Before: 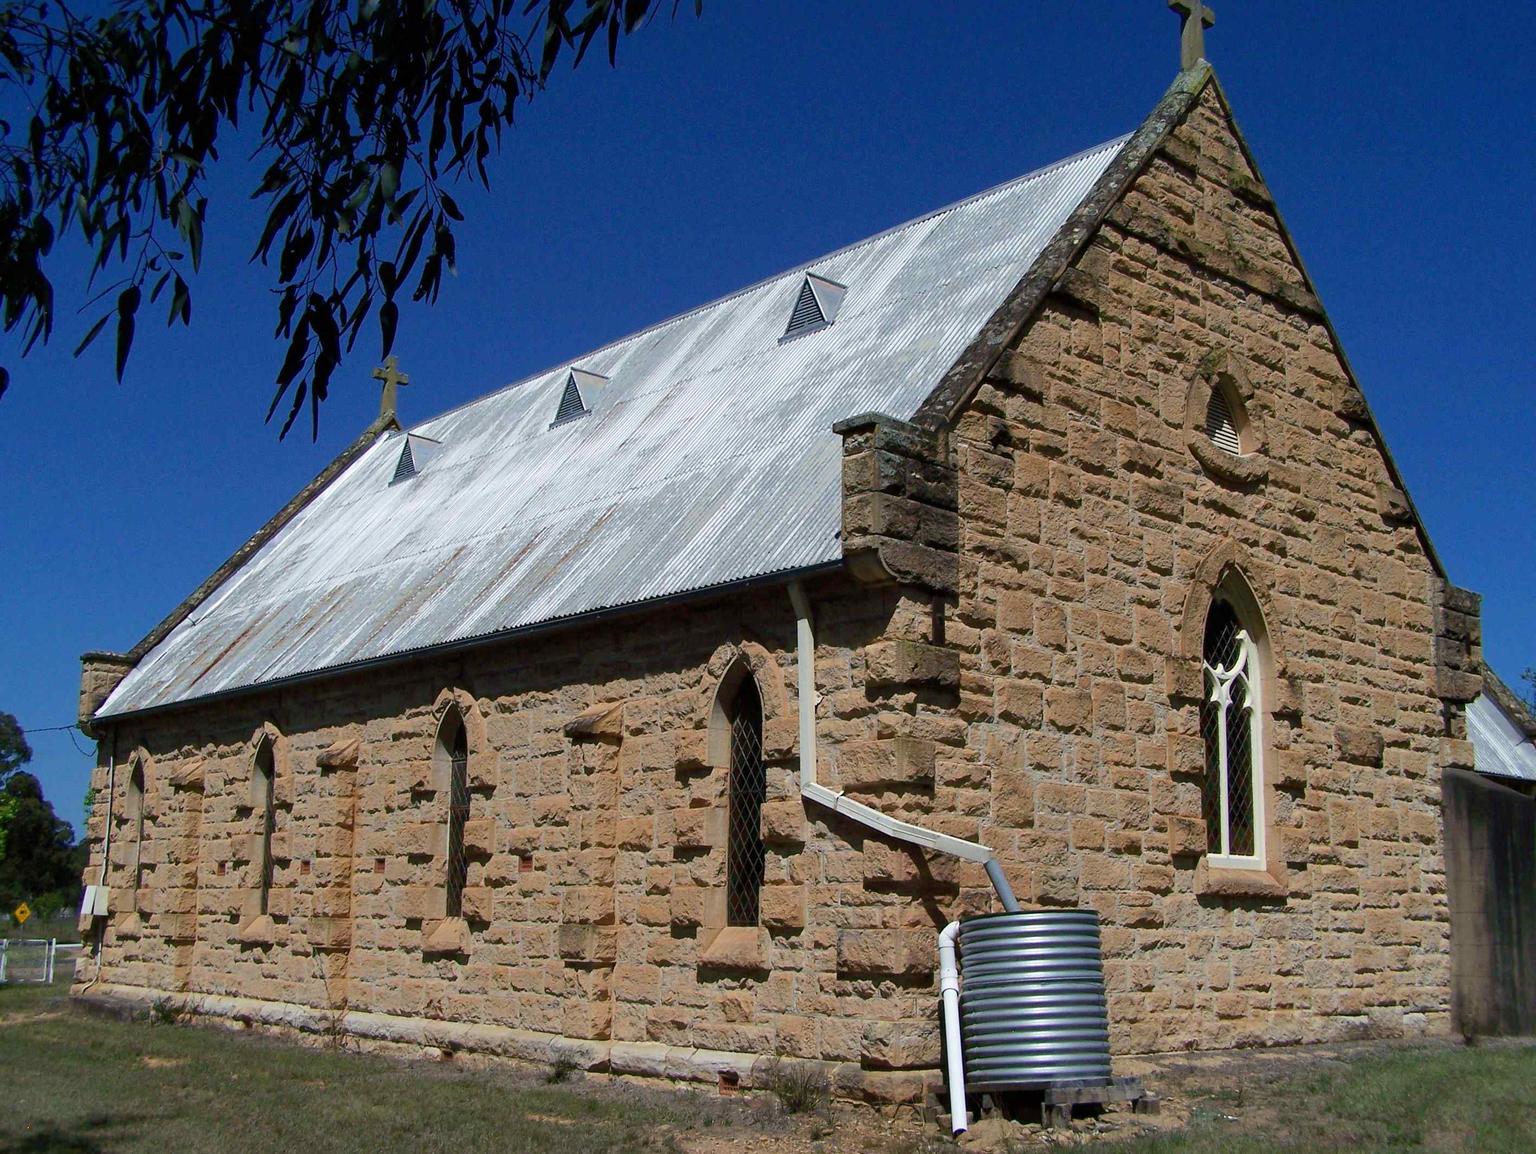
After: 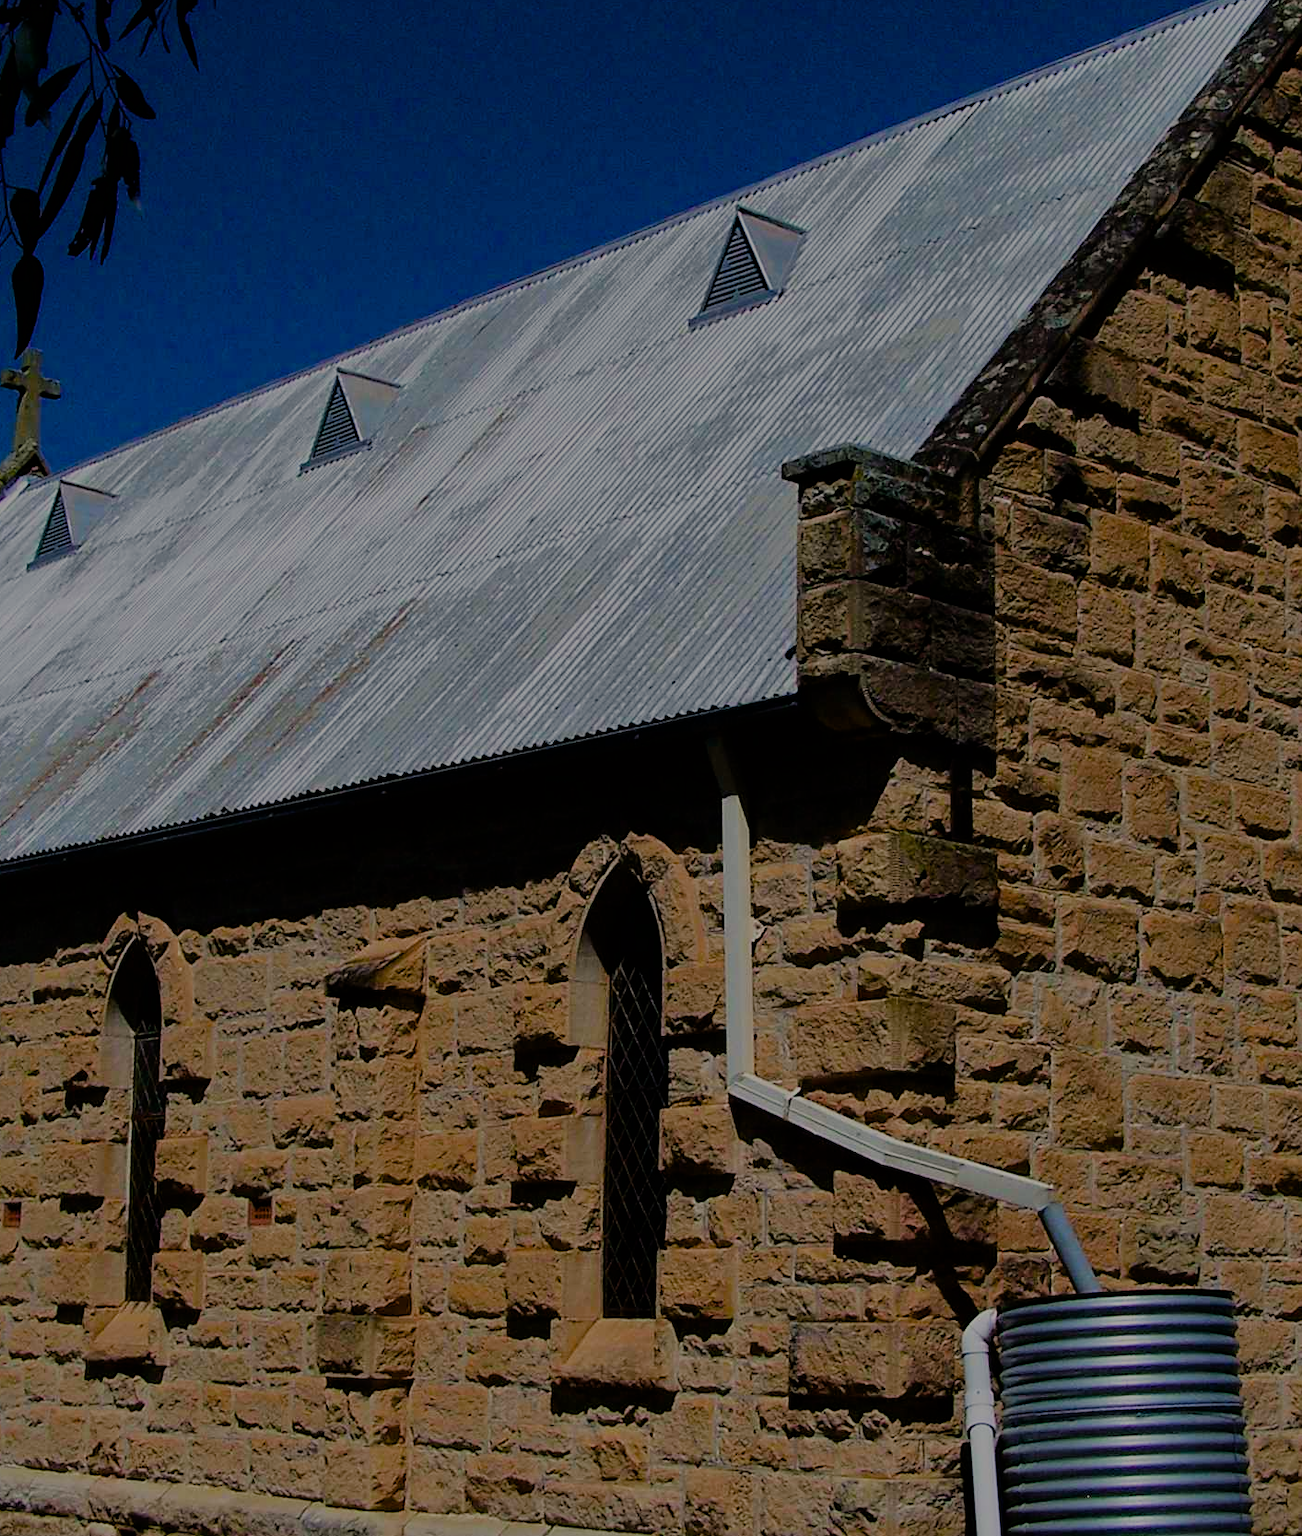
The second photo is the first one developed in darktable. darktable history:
color balance rgb: highlights gain › chroma 1.628%, highlights gain › hue 56.35°, perceptual saturation grading › global saturation 20%, perceptual saturation grading › highlights -49.224%, perceptual saturation grading › shadows 25.284%, global vibrance 40.673%
sharpen: amount 0.216
filmic rgb: black relative exposure -7.1 EV, white relative exposure 5.37 EV, hardness 3.03
tone equalizer: -8 EV -2 EV, -7 EV -1.99 EV, -6 EV -1.98 EV, -5 EV -1.97 EV, -4 EV -1.98 EV, -3 EV -1.97 EV, -2 EV -1.97 EV, -1 EV -1.61 EV, +0 EV -1.98 EV
levels: white 99.88%, levels [0, 0.498, 0.996]
exposure: black level correction 0.001, exposure 0.5 EV, compensate exposure bias true, compensate highlight preservation false
crop and rotate: angle 0.011°, left 24.259%, top 13.094%, right 25.764%, bottom 8.528%
